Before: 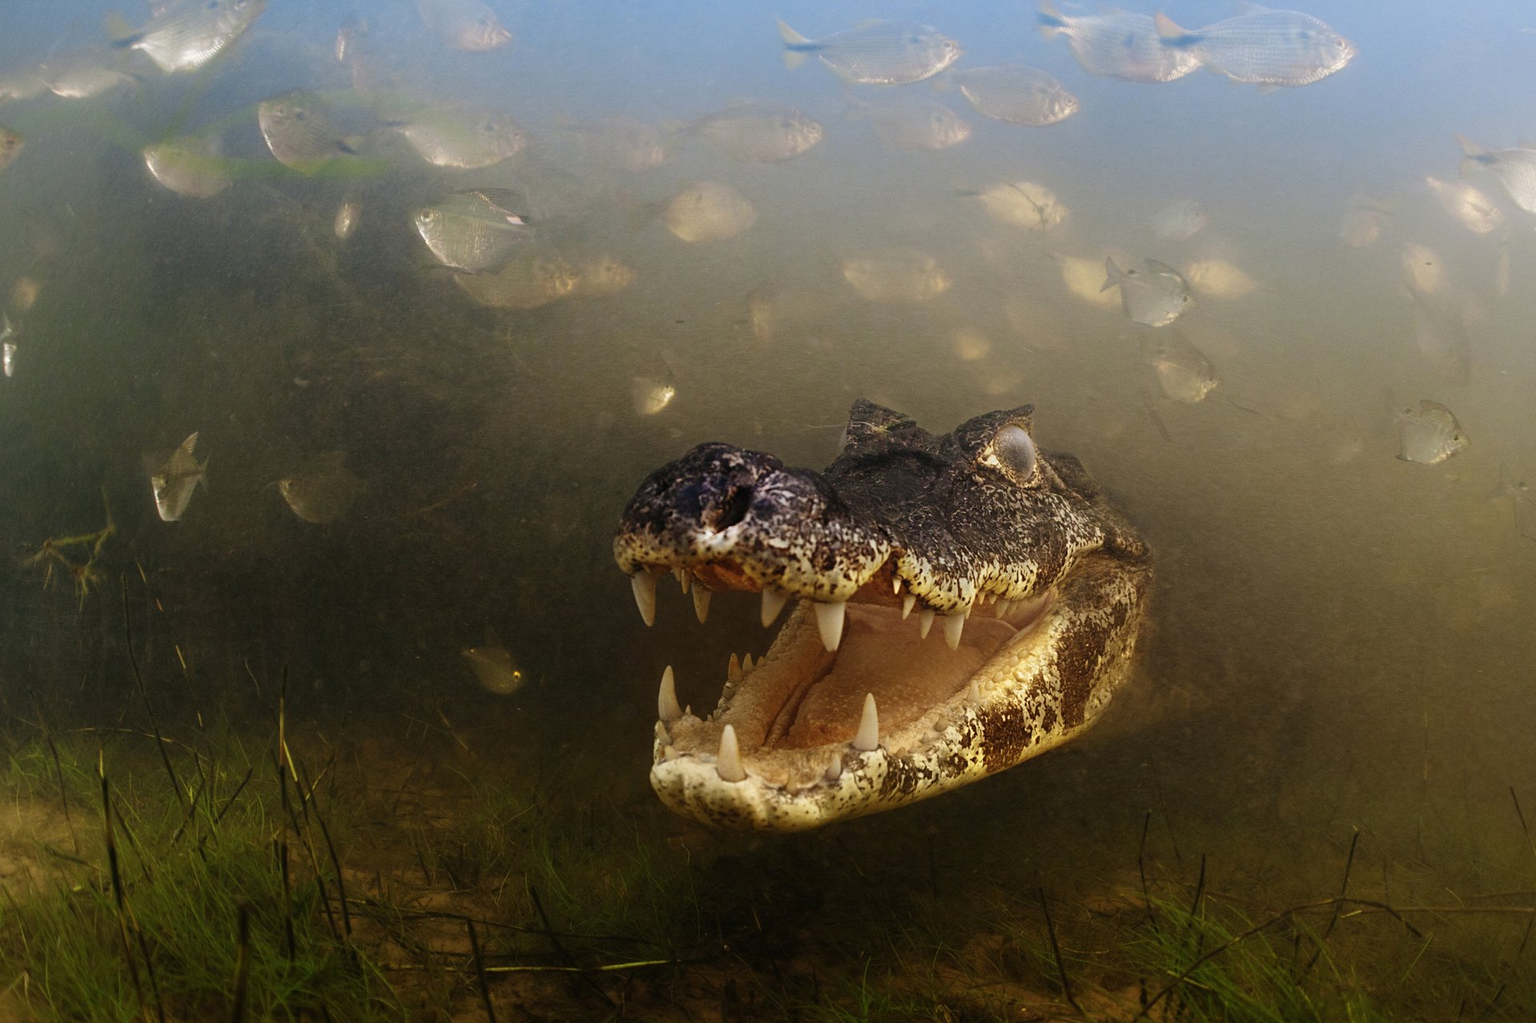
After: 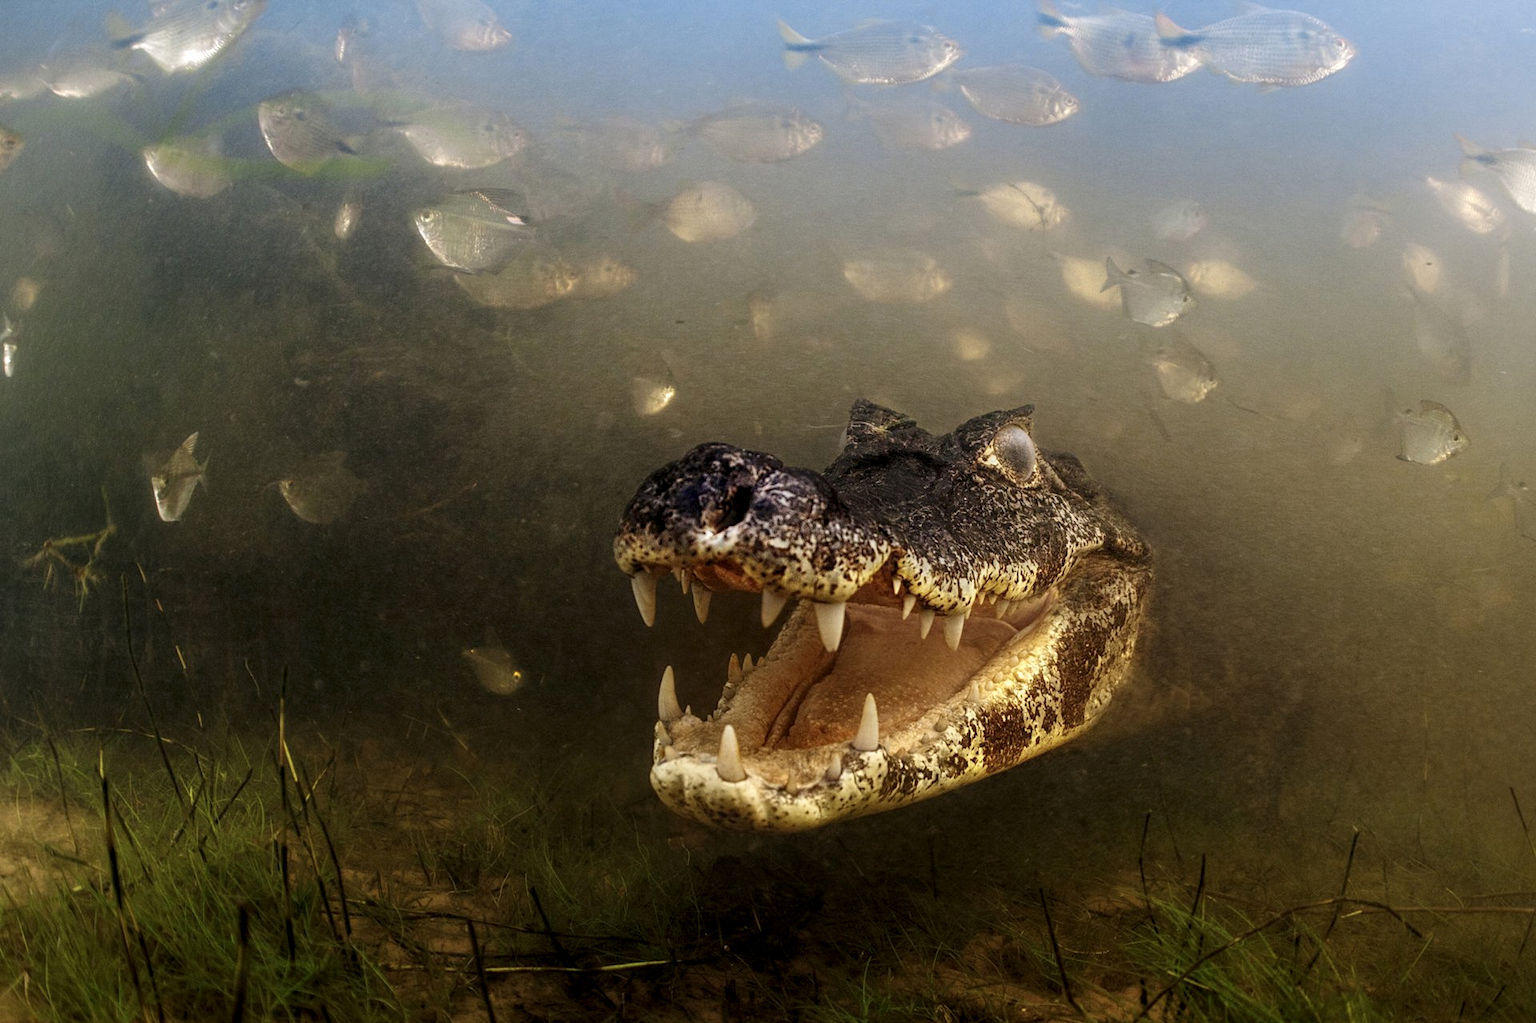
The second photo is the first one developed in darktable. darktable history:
local contrast: highlights 63%, detail 143%, midtone range 0.426
